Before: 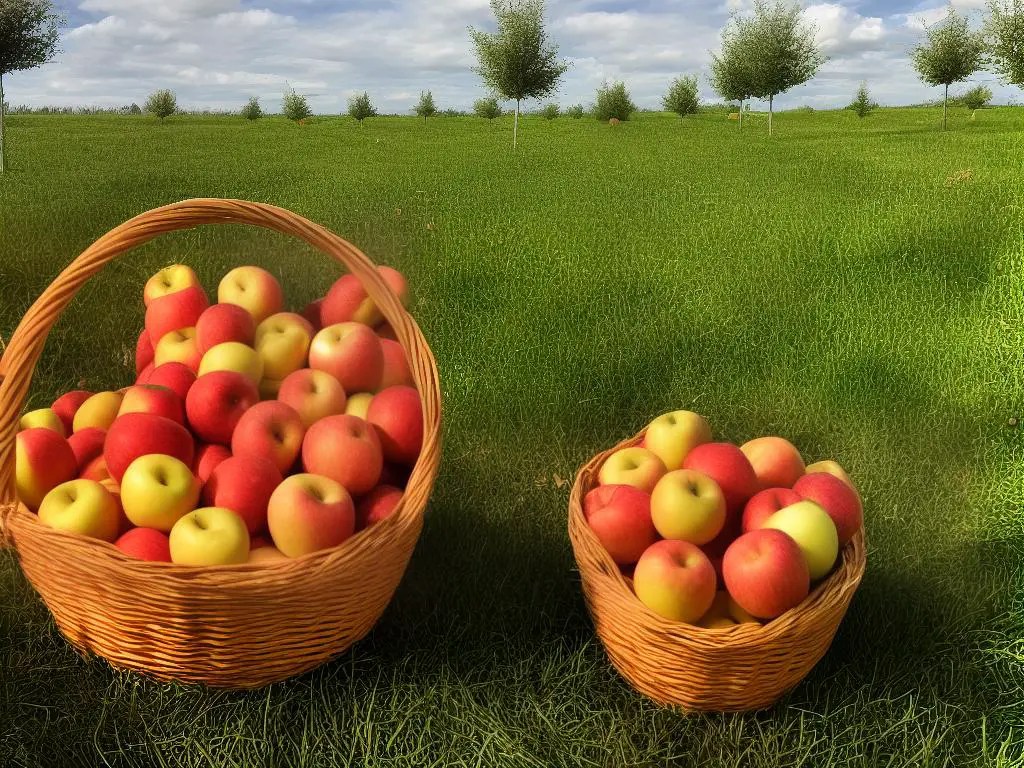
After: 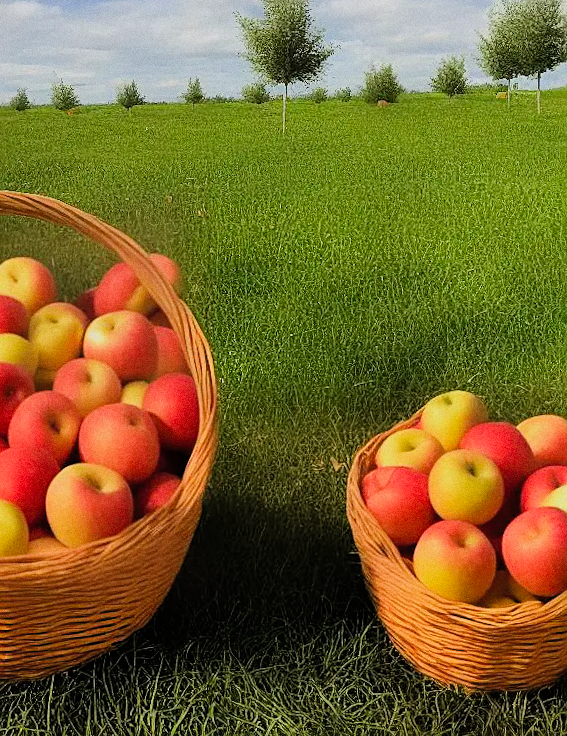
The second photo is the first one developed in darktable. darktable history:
crop: left 21.674%, right 22.086%
grain: coarseness 3.21 ISO
contrast brightness saturation: contrast 0.07, brightness 0.08, saturation 0.18
filmic rgb: white relative exposure 3.9 EV, hardness 4.26
sharpen: on, module defaults
rotate and perspective: rotation -1.42°, crop left 0.016, crop right 0.984, crop top 0.035, crop bottom 0.965
